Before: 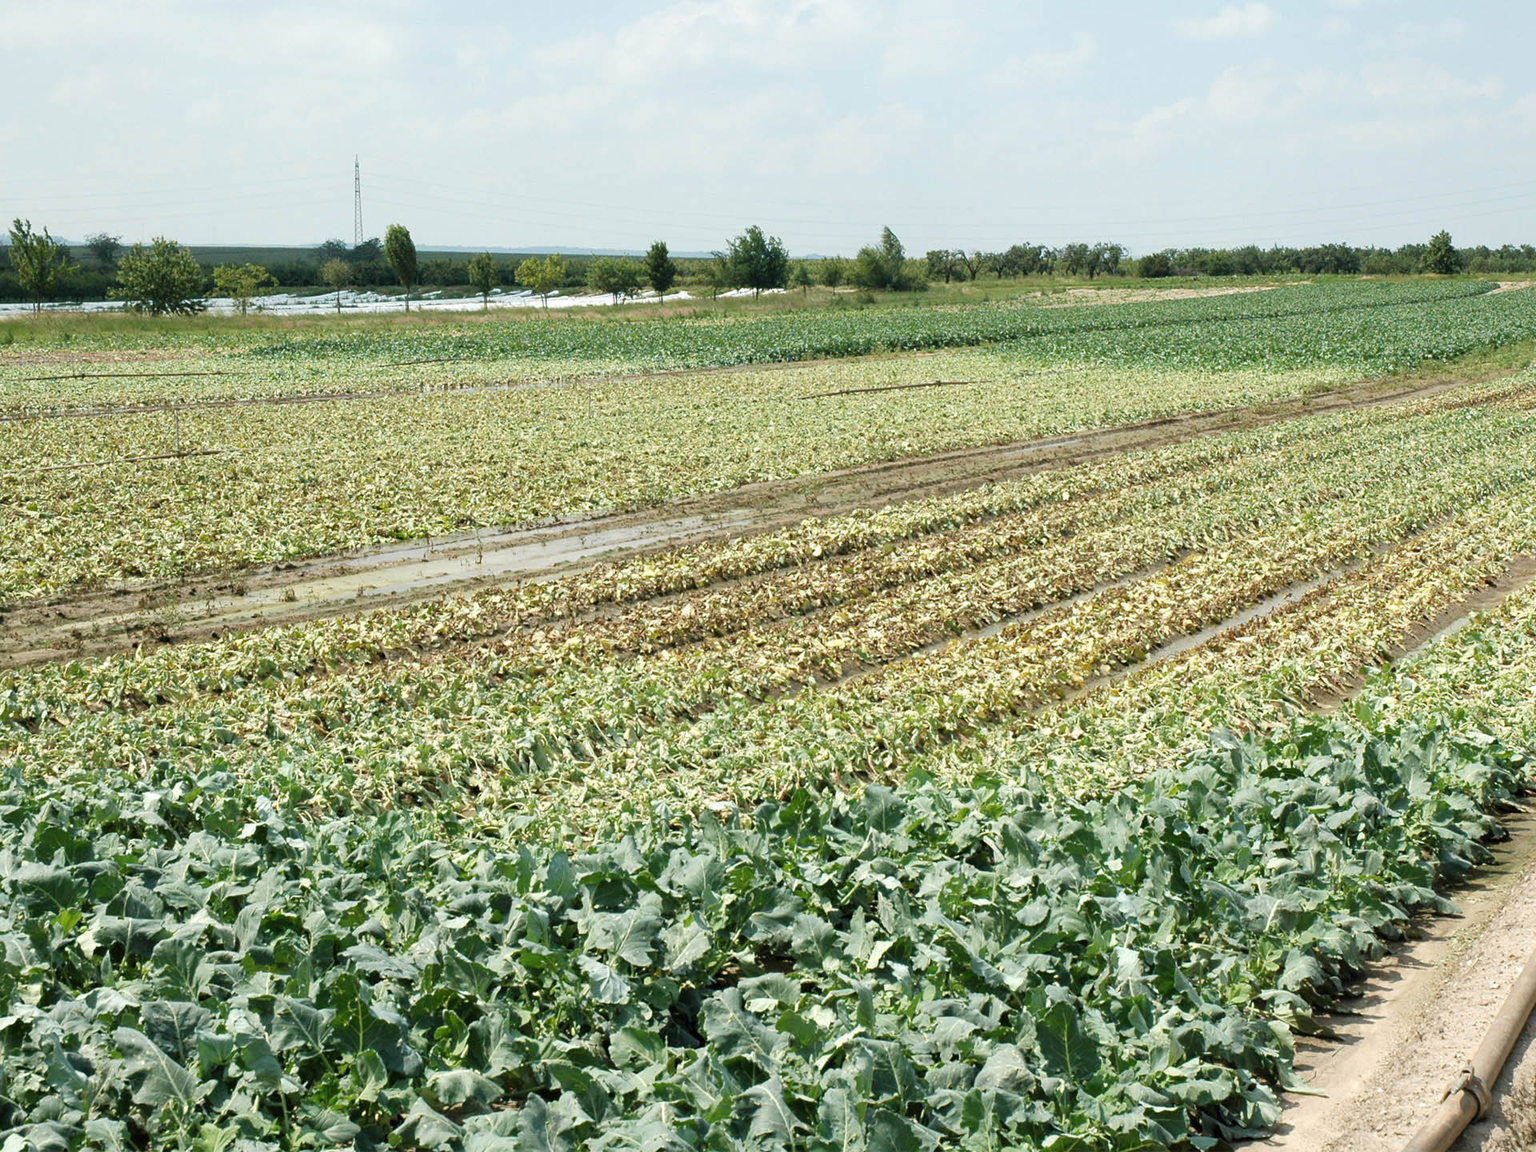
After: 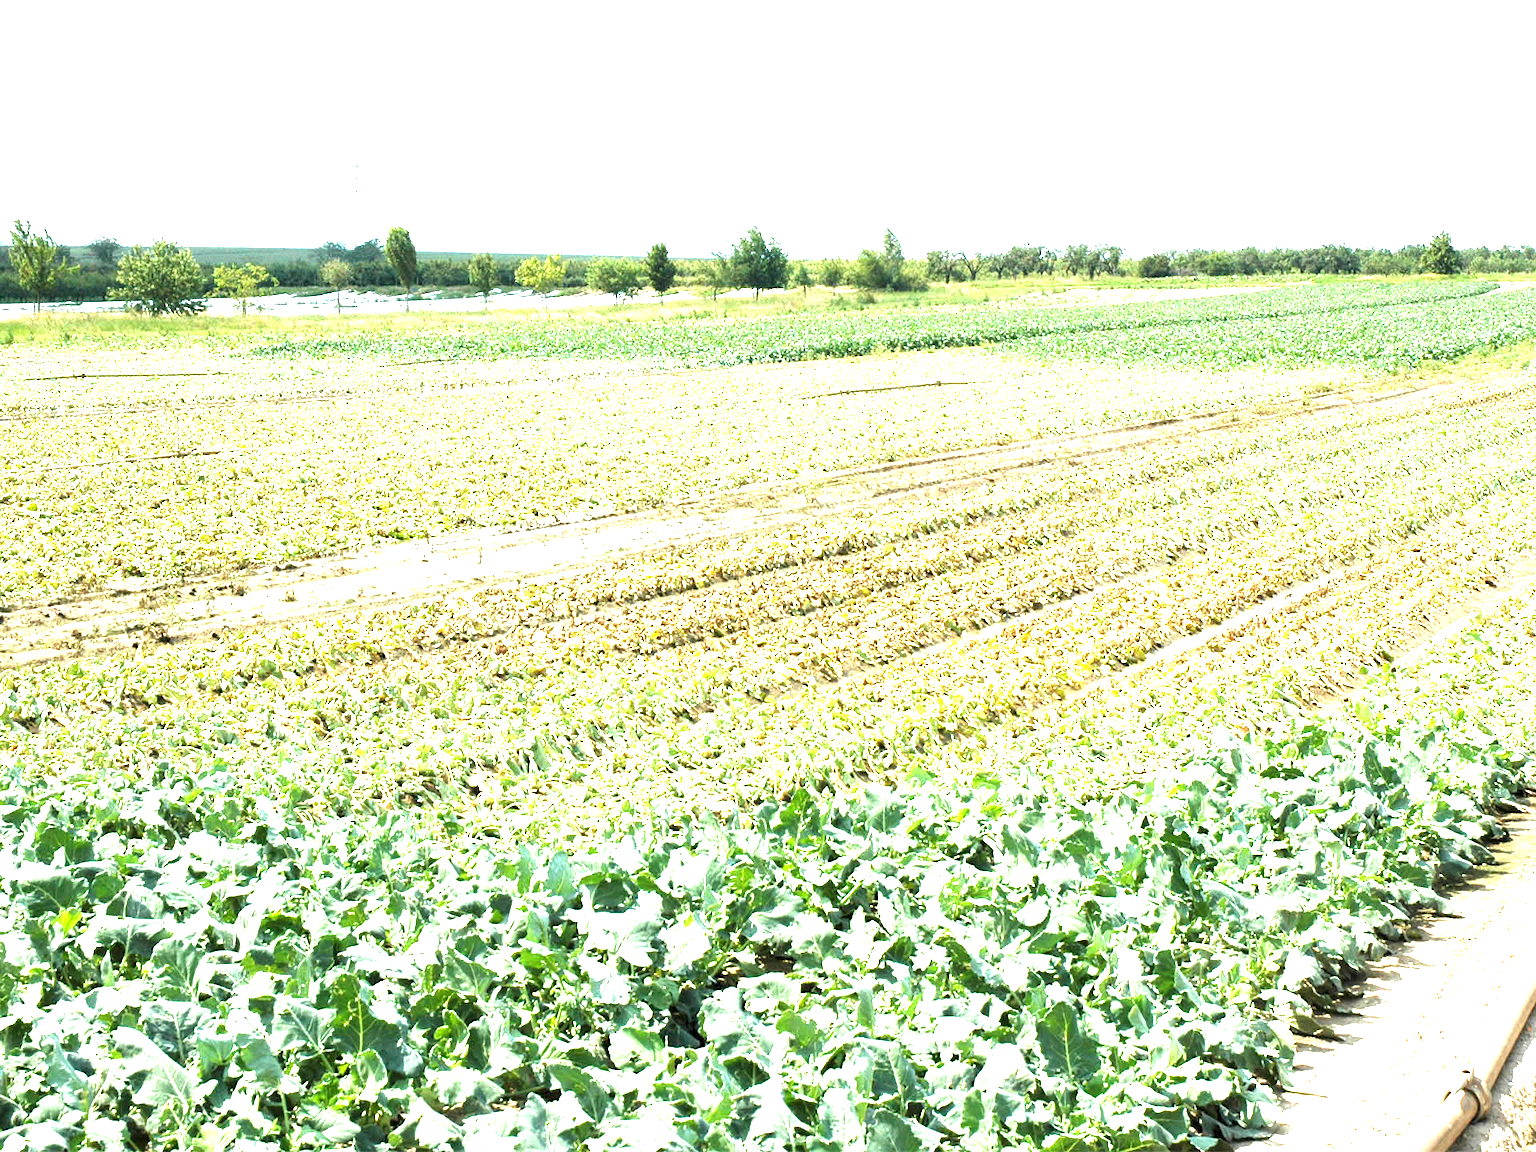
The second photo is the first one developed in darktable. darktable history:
color balance rgb: perceptual saturation grading › global saturation 3.7%, global vibrance 5.56%, contrast 3.24%
exposure: exposure 2.003 EV, compensate highlight preservation false
